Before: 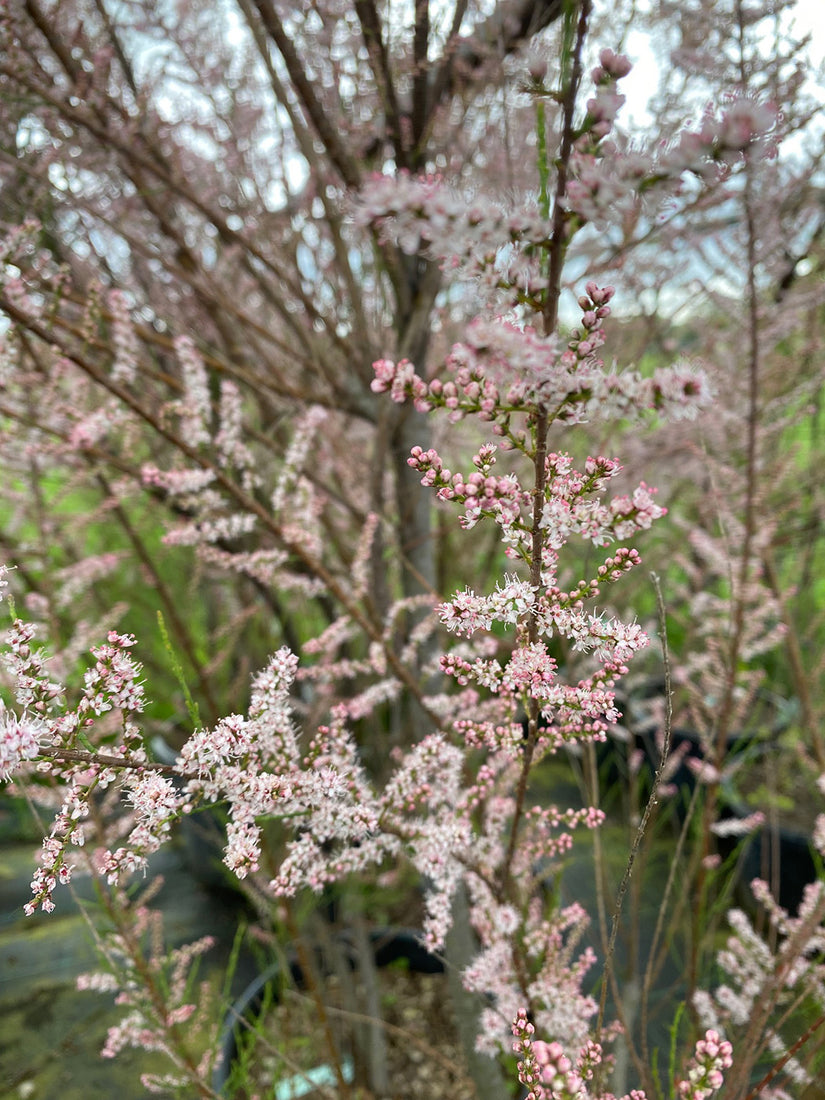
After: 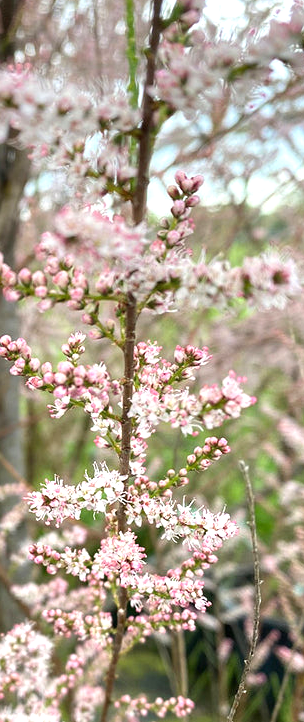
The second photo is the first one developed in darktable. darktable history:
exposure: black level correction 0, exposure 0.7 EV, compensate exposure bias true, compensate highlight preservation false
crop and rotate: left 49.936%, top 10.094%, right 13.136%, bottom 24.256%
